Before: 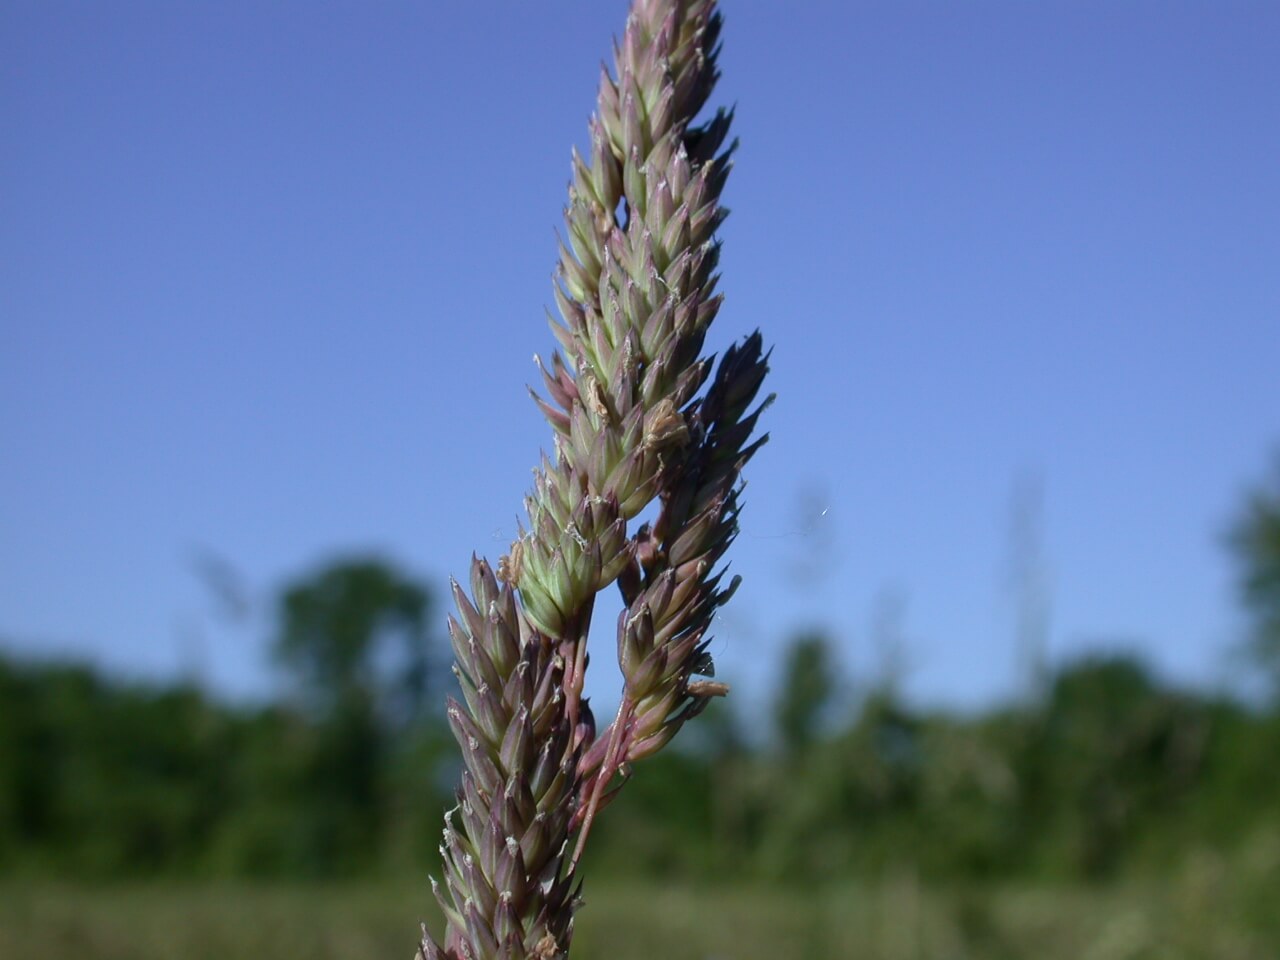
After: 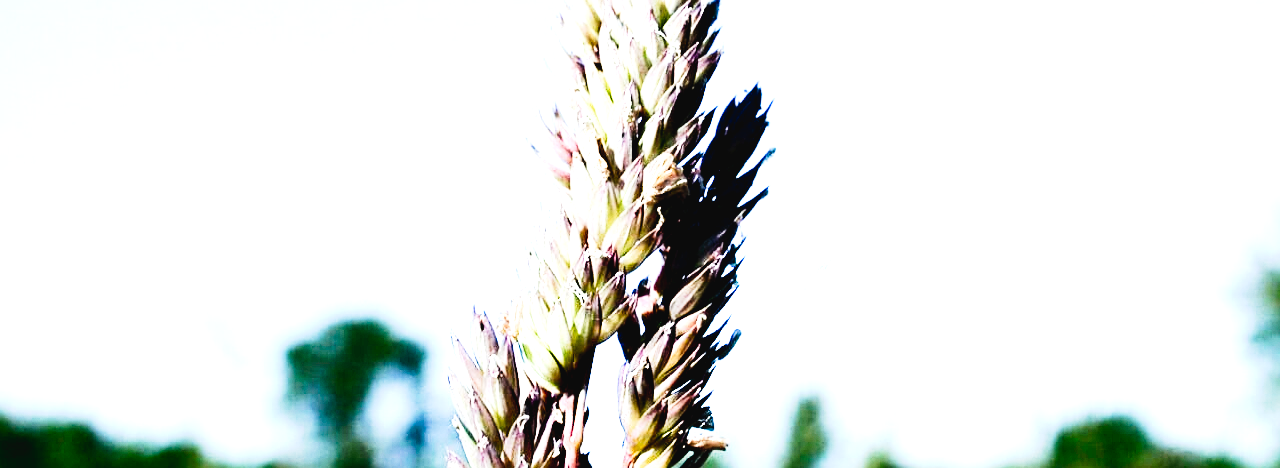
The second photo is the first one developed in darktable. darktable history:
sharpen: on, module defaults
exposure: black level correction 0.014, exposure 1.79 EV, compensate exposure bias true, compensate highlight preservation false
tone equalizer: -8 EV -1.09 EV, -7 EV -0.992 EV, -6 EV -0.843 EV, -5 EV -0.562 EV, -3 EV 0.583 EV, -2 EV 0.871 EV, -1 EV 0.993 EV, +0 EV 1.06 EV, edges refinement/feathering 500, mask exposure compensation -1.57 EV, preserve details no
crop and rotate: top 25.721%, bottom 25.528%
tone curve: curves: ch0 [(0, 0.031) (0.139, 0.084) (0.311, 0.278) (0.495, 0.544) (0.718, 0.816) (0.841, 0.909) (1, 0.967)]; ch1 [(0, 0) (0.272, 0.249) (0.388, 0.385) (0.469, 0.456) (0.495, 0.497) (0.538, 0.545) (0.578, 0.595) (0.707, 0.778) (1, 1)]; ch2 [(0, 0) (0.125, 0.089) (0.353, 0.329) (0.443, 0.408) (0.502, 0.499) (0.557, 0.531) (0.608, 0.631) (1, 1)], preserve colors none
